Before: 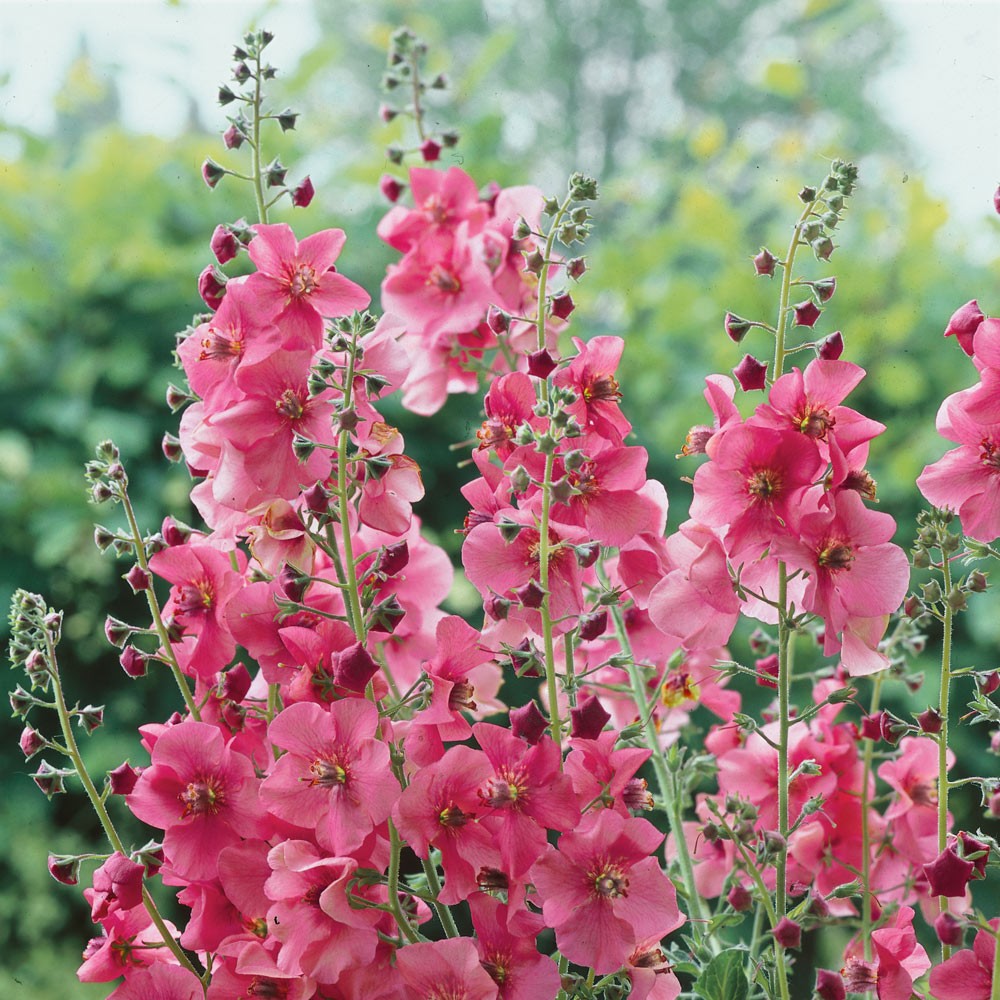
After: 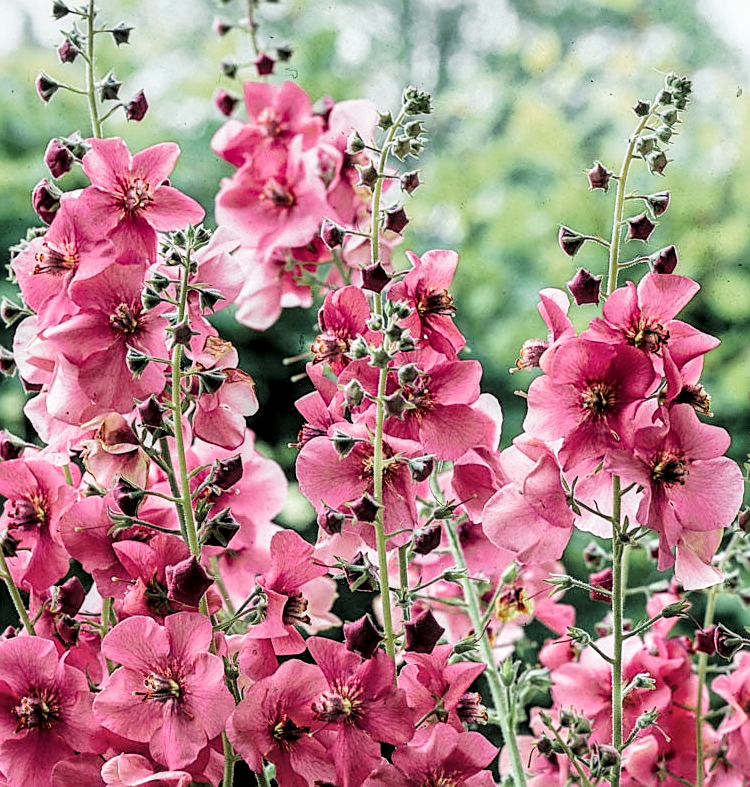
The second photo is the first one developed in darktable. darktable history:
crop: left 16.633%, top 8.656%, right 8.345%, bottom 12.557%
sharpen: on, module defaults
local contrast: detail 150%
exposure: black level correction -0.007, exposure 0.071 EV, compensate exposure bias true, compensate highlight preservation false
filmic rgb: black relative exposure -4.04 EV, white relative exposure 3 EV, hardness 2.98, contrast 1.492, add noise in highlights 0.002, preserve chrominance luminance Y, color science v3 (2019), use custom middle-gray values true, iterations of high-quality reconstruction 0, contrast in highlights soft
